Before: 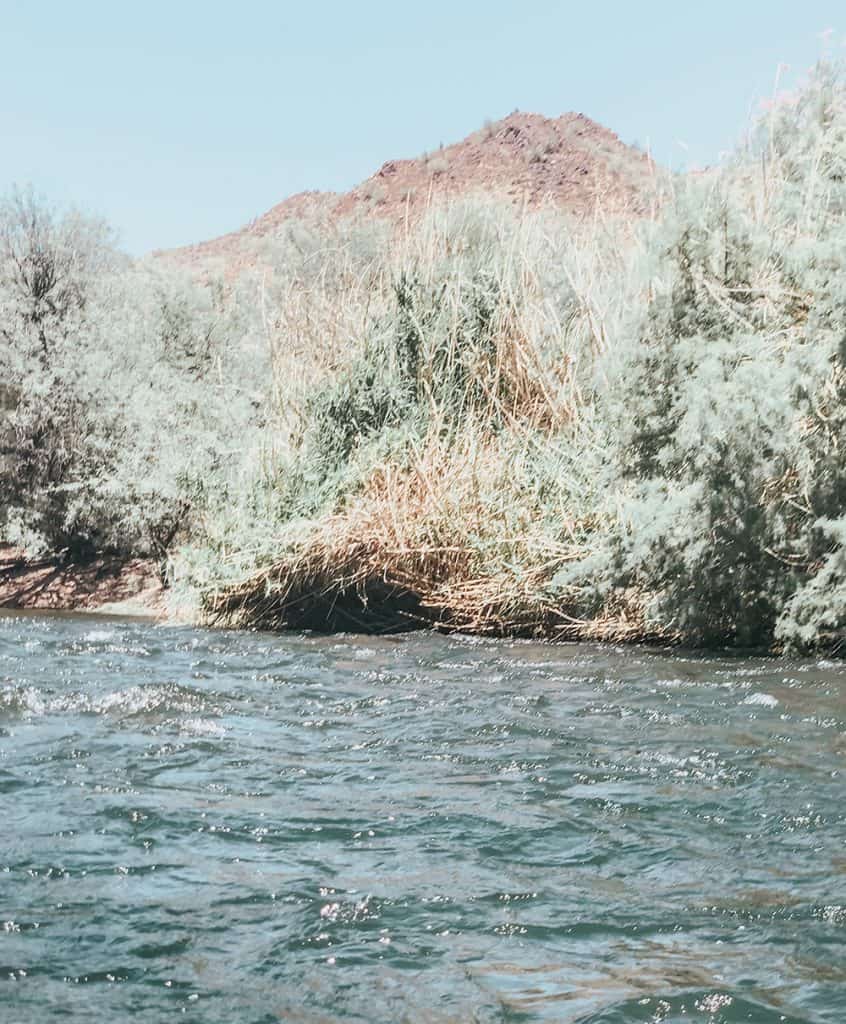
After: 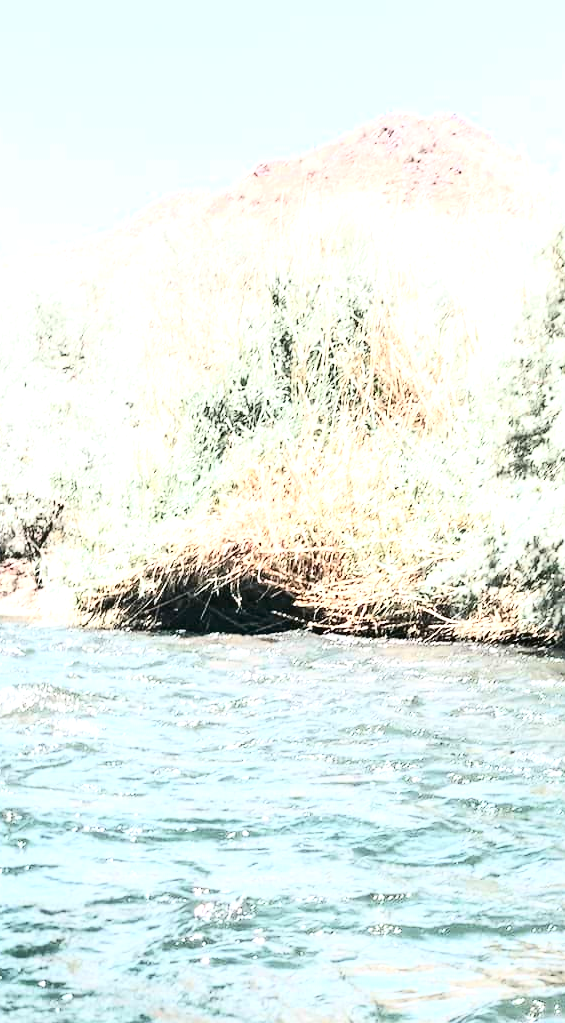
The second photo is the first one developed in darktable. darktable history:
exposure: black level correction 0, exposure 1.095 EV, compensate highlight preservation false
crop and rotate: left 14.984%, right 18.214%
contrast brightness saturation: contrast 0.372, brightness 0.107
tone curve: curves: ch0 [(0, 0) (0.003, 0.003) (0.011, 0.003) (0.025, 0.007) (0.044, 0.014) (0.069, 0.02) (0.1, 0.03) (0.136, 0.054) (0.177, 0.099) (0.224, 0.156) (0.277, 0.227) (0.335, 0.302) (0.399, 0.375) (0.468, 0.456) (0.543, 0.54) (0.623, 0.625) (0.709, 0.717) (0.801, 0.807) (0.898, 0.895) (1, 1)], color space Lab, independent channels, preserve colors none
